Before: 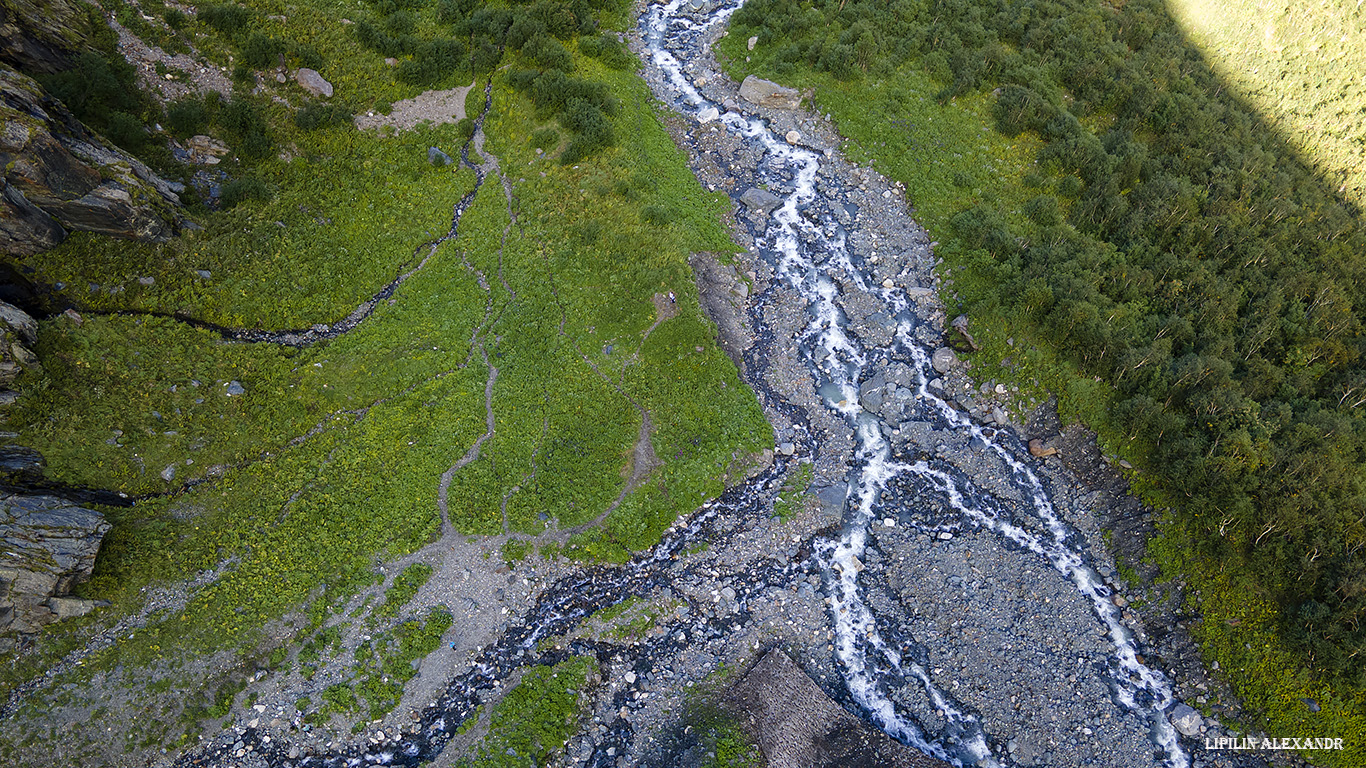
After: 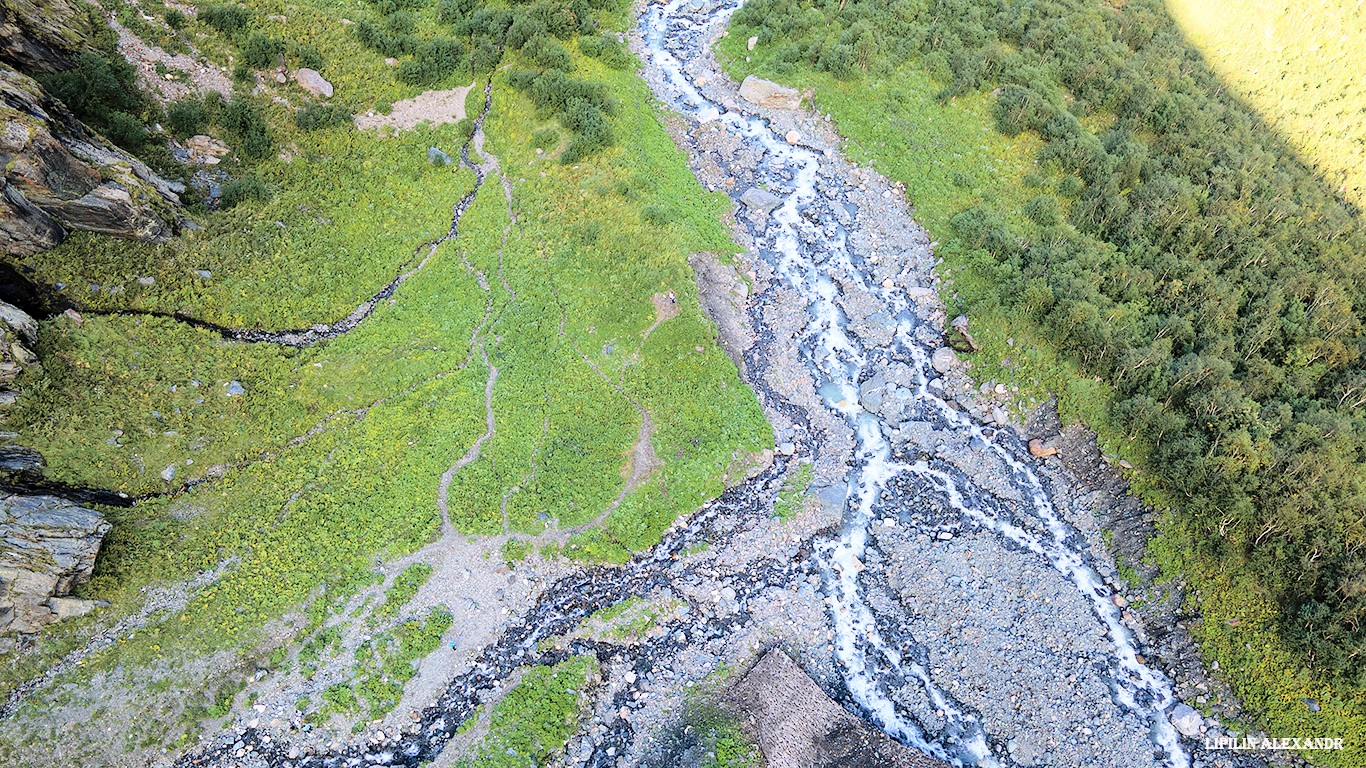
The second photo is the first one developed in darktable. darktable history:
tone curve: curves: ch0 [(0, 0) (0.169, 0.367) (0.635, 0.859) (1, 1)], color space Lab, independent channels, preserve colors none
